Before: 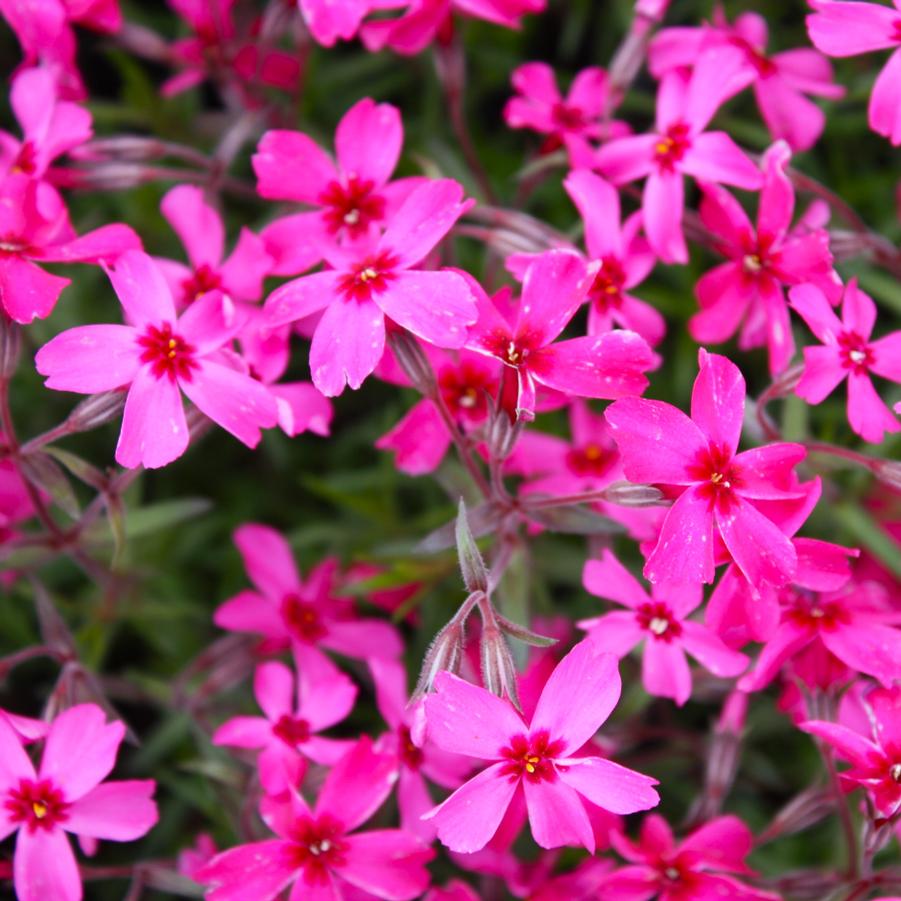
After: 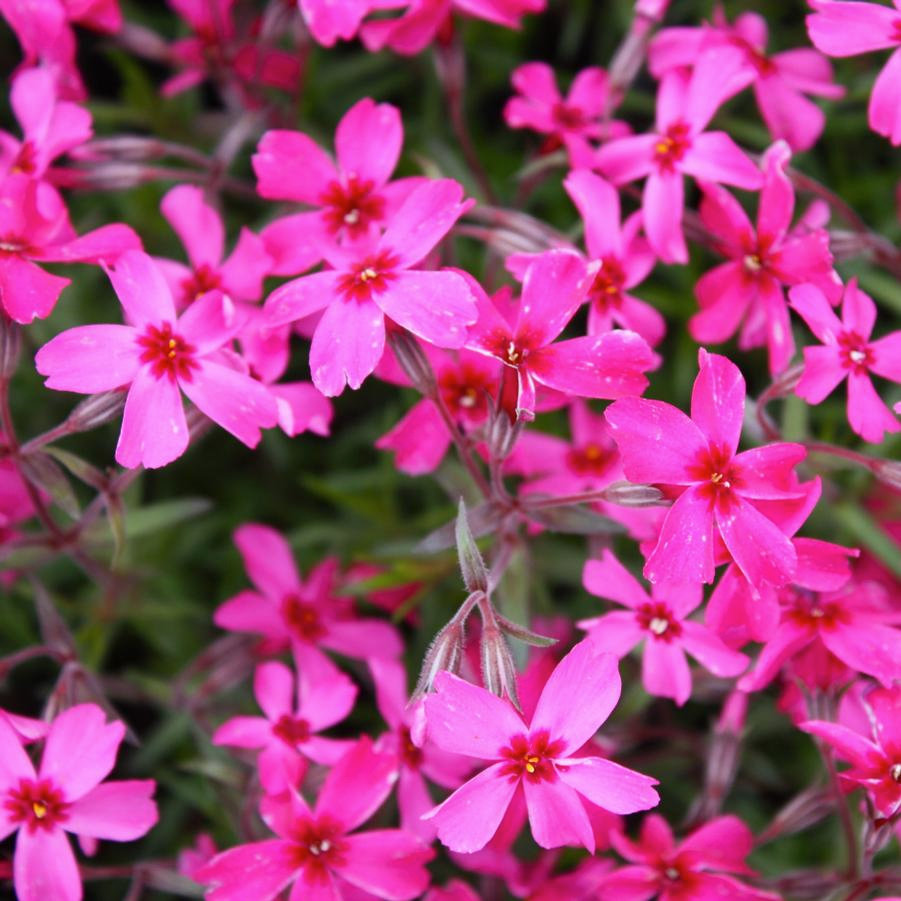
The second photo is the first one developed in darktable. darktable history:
color correction: highlights a* -0.182, highlights b* -0.124
contrast brightness saturation: saturation -0.05
